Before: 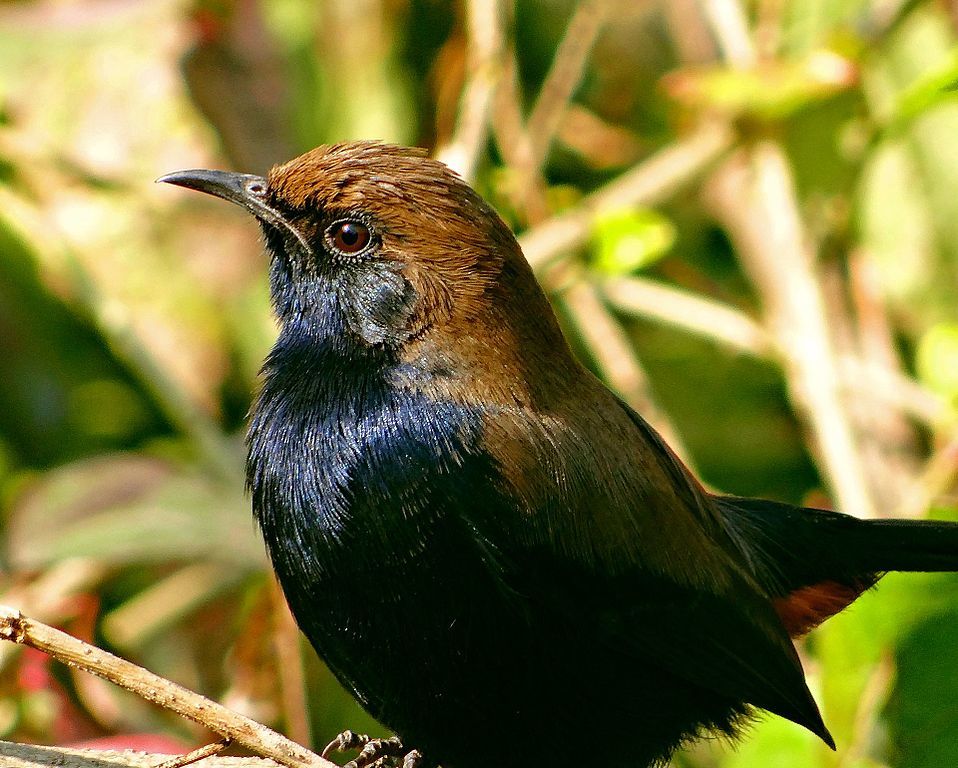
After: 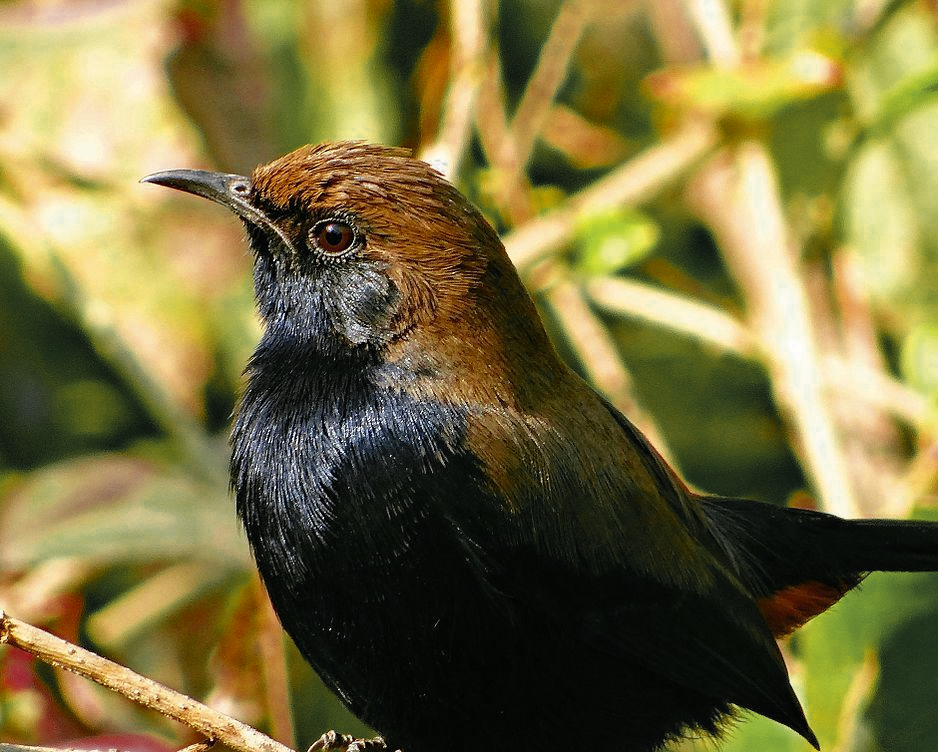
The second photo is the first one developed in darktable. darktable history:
color zones: curves: ch0 [(0.035, 0.242) (0.25, 0.5) (0.384, 0.214) (0.488, 0.255) (0.75, 0.5)]; ch1 [(0.063, 0.379) (0.25, 0.5) (0.354, 0.201) (0.489, 0.085) (0.729, 0.271)]; ch2 [(0.25, 0.5) (0.38, 0.517) (0.442, 0.51) (0.735, 0.456)]
crop: left 1.743%, right 0.268%, bottom 2.011%
